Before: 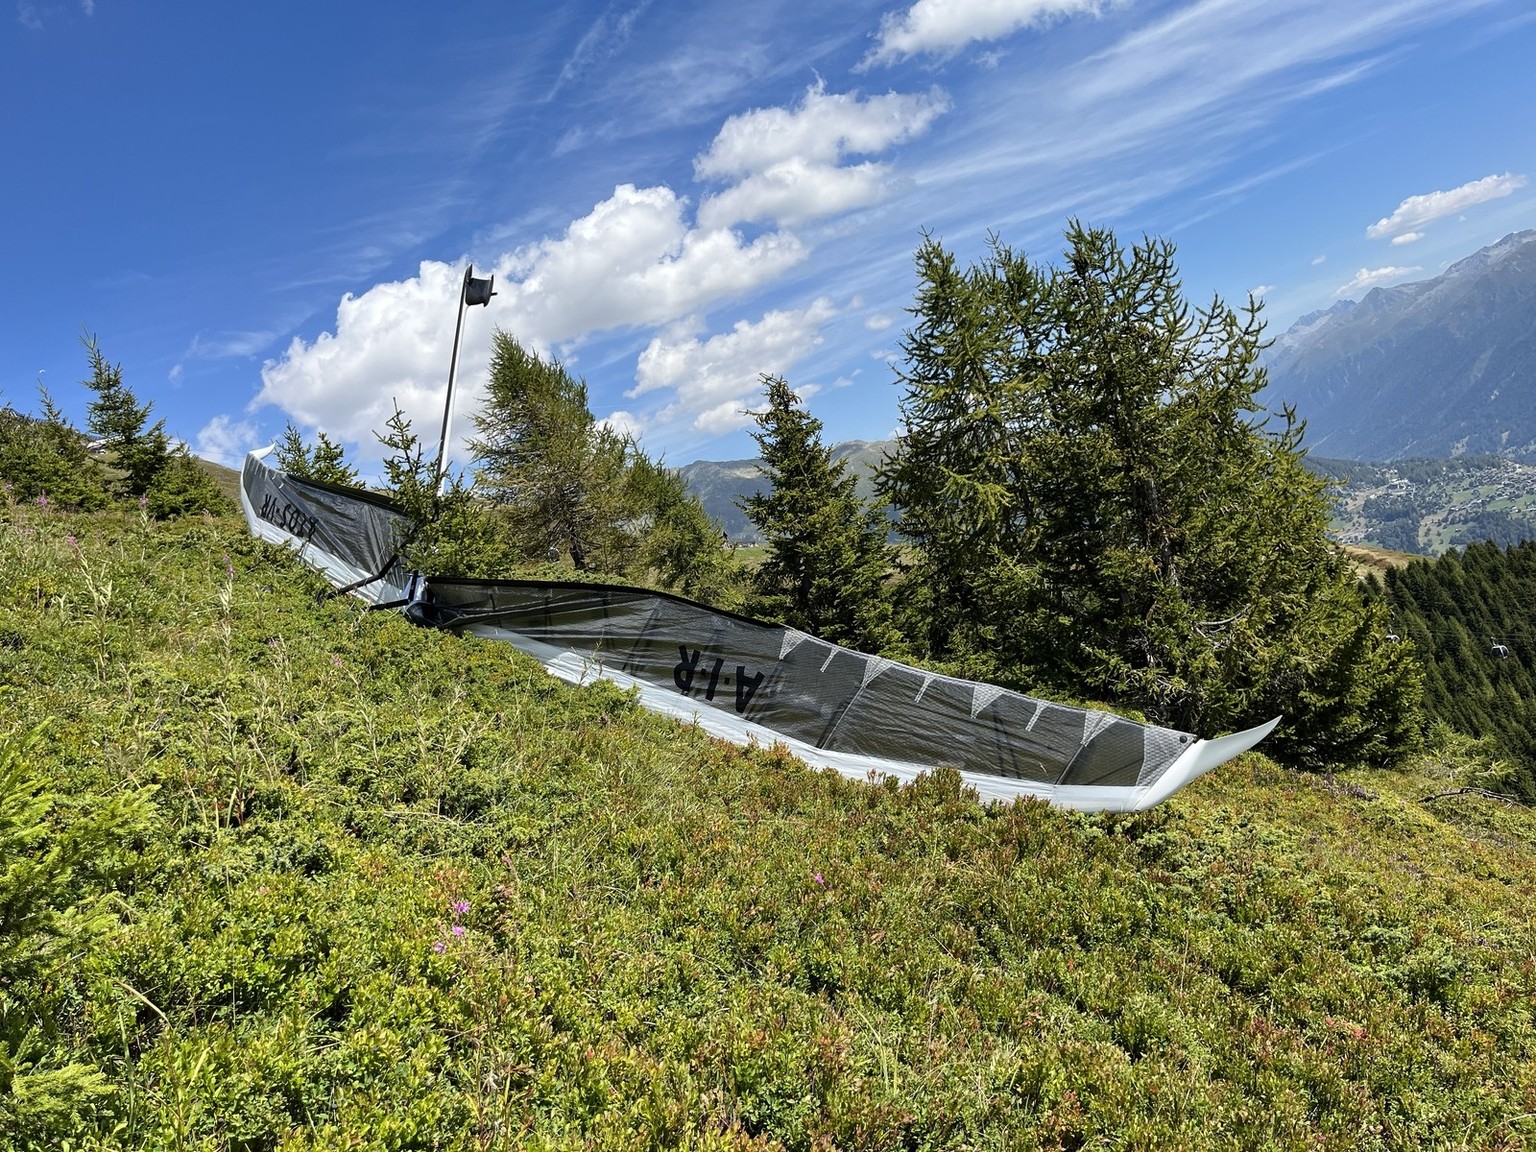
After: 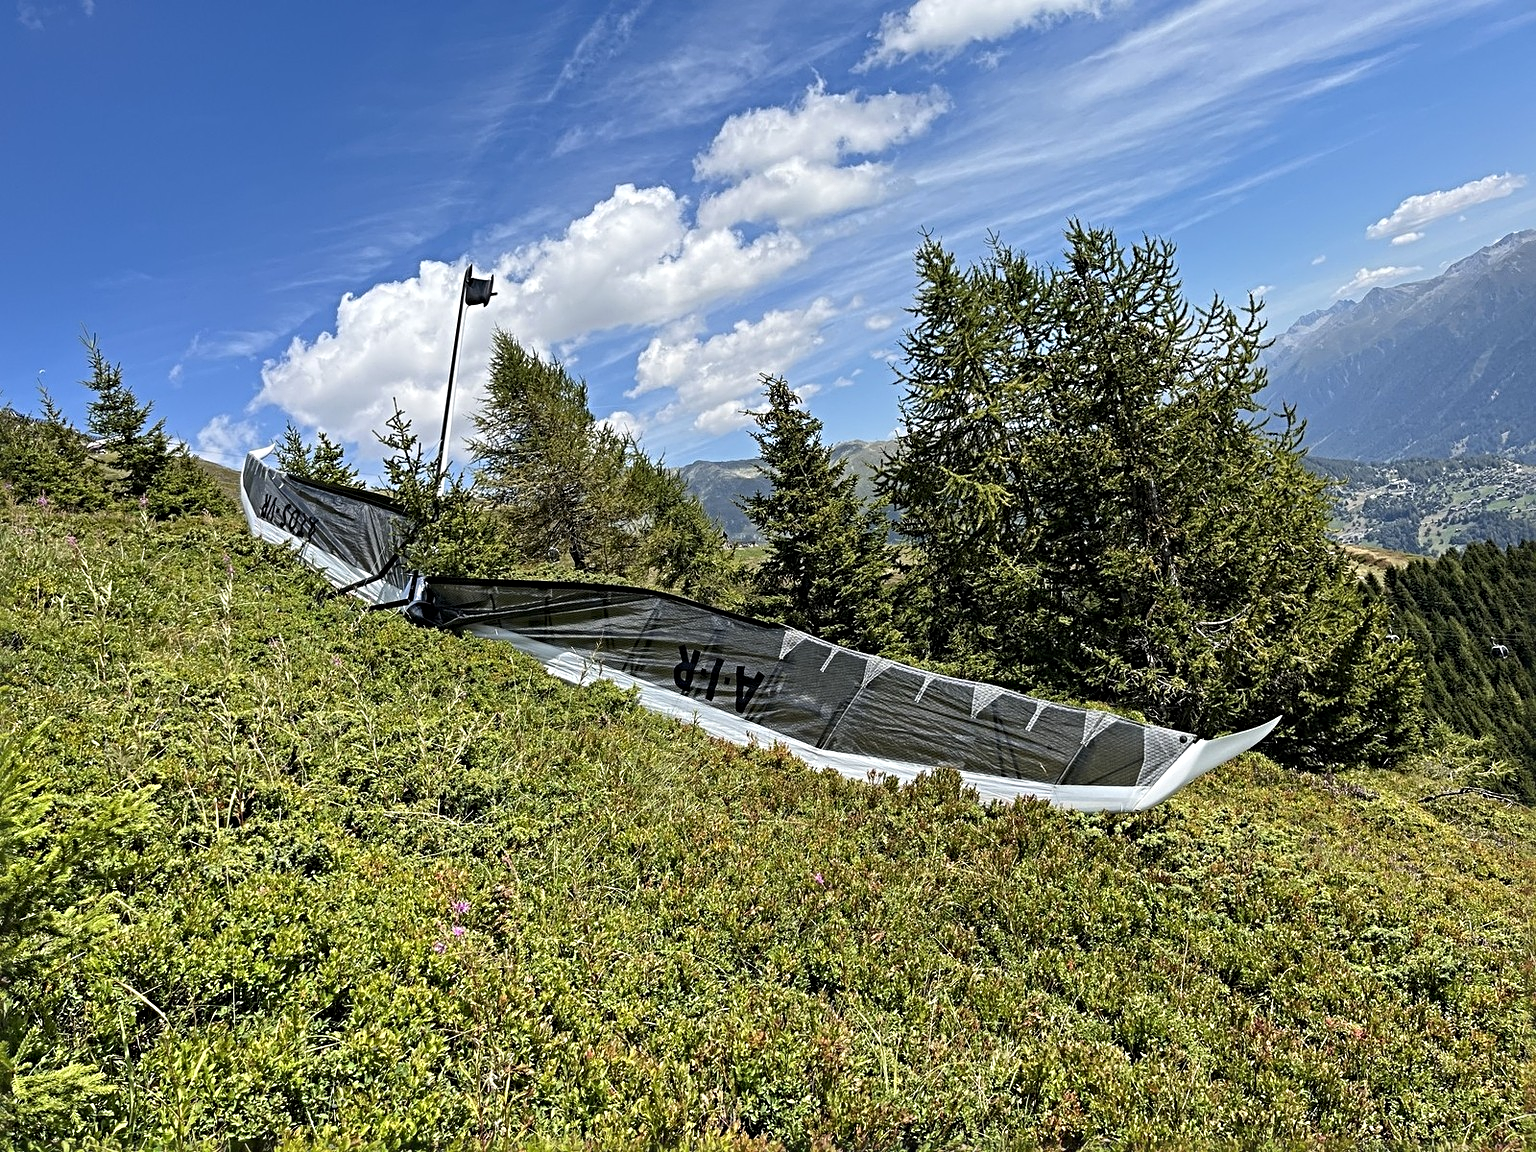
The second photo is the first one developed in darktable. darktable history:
sharpen: radius 4.883
white balance: emerald 1
